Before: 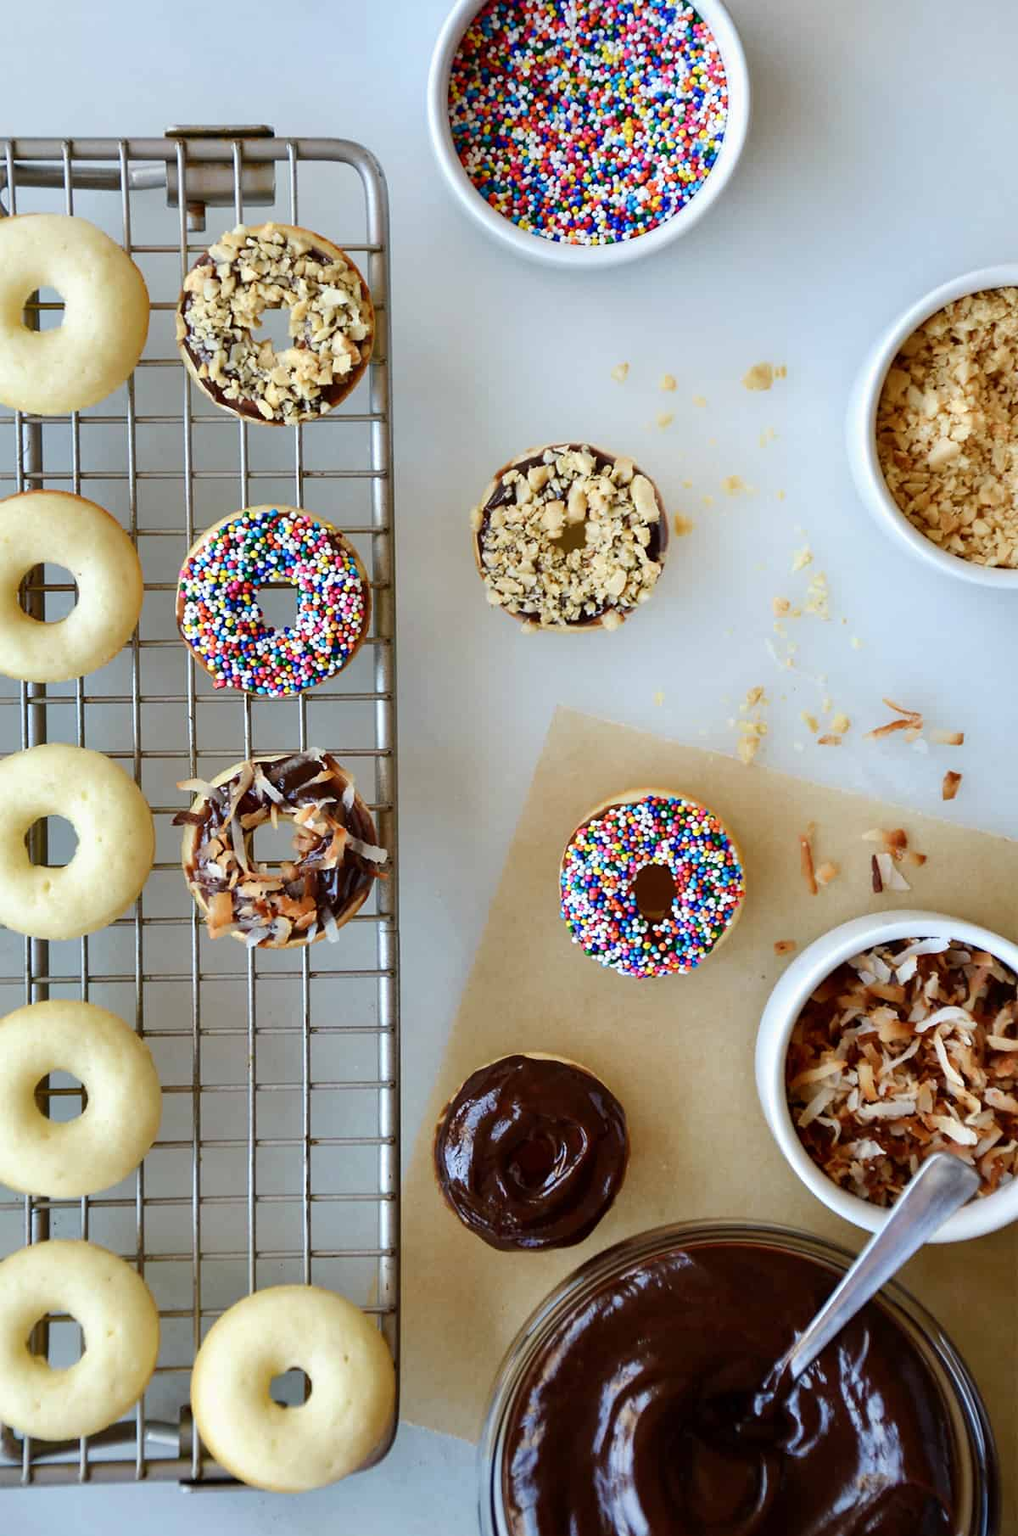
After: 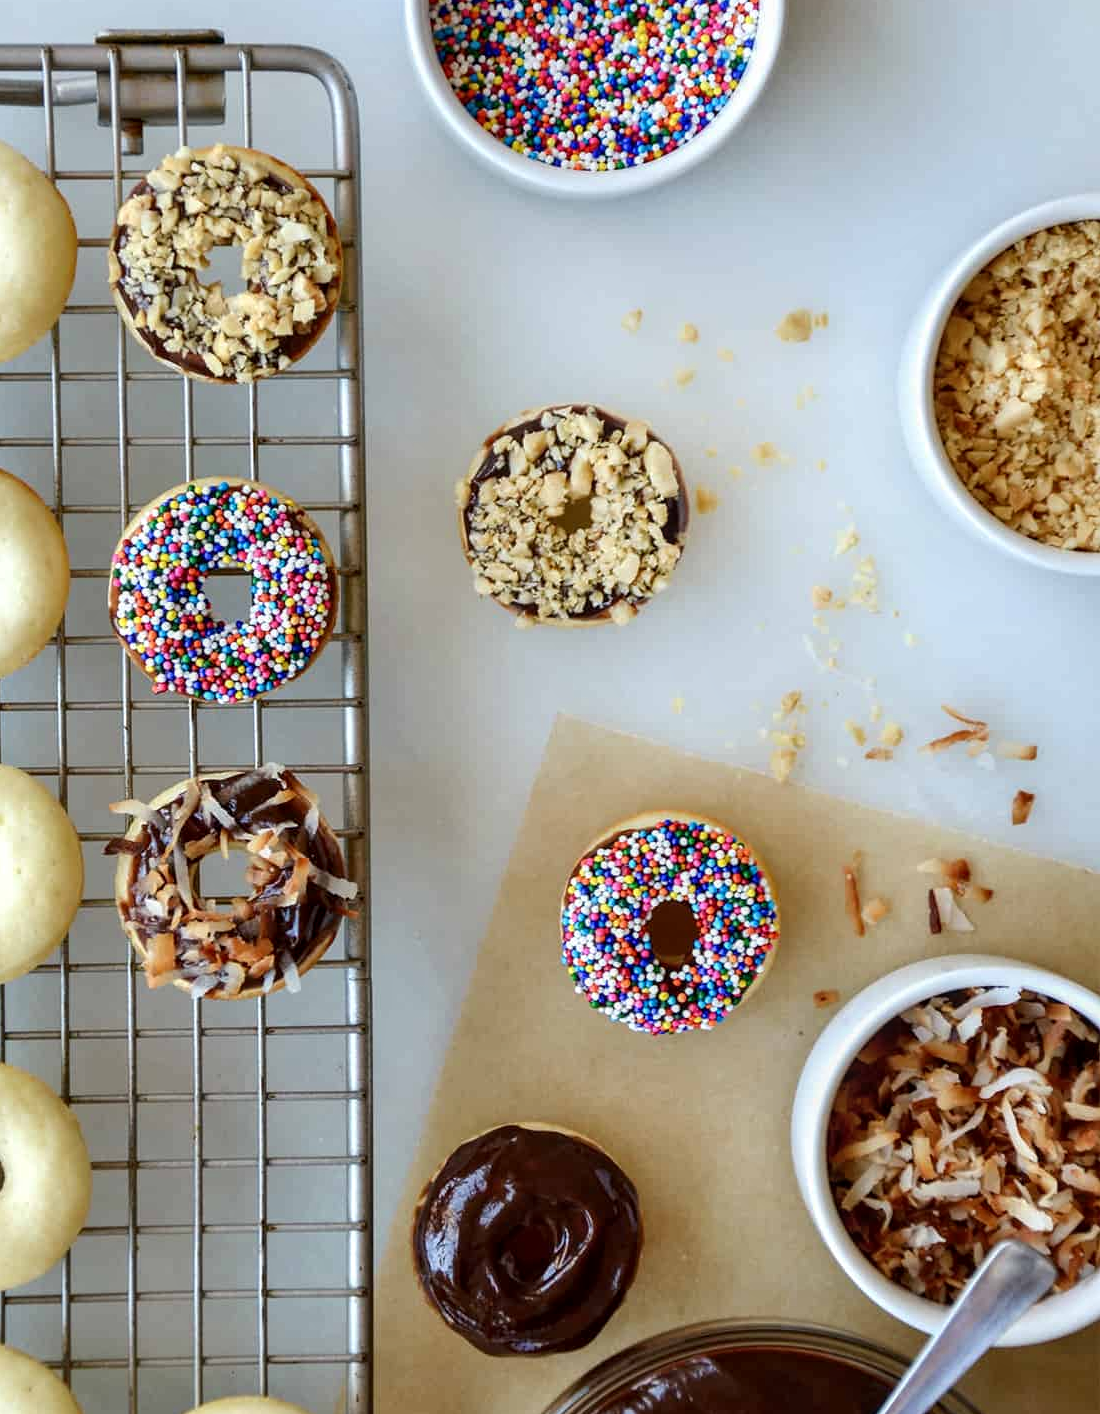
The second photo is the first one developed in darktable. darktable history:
local contrast: on, module defaults
crop: left 8.33%, top 6.554%, bottom 15.273%
